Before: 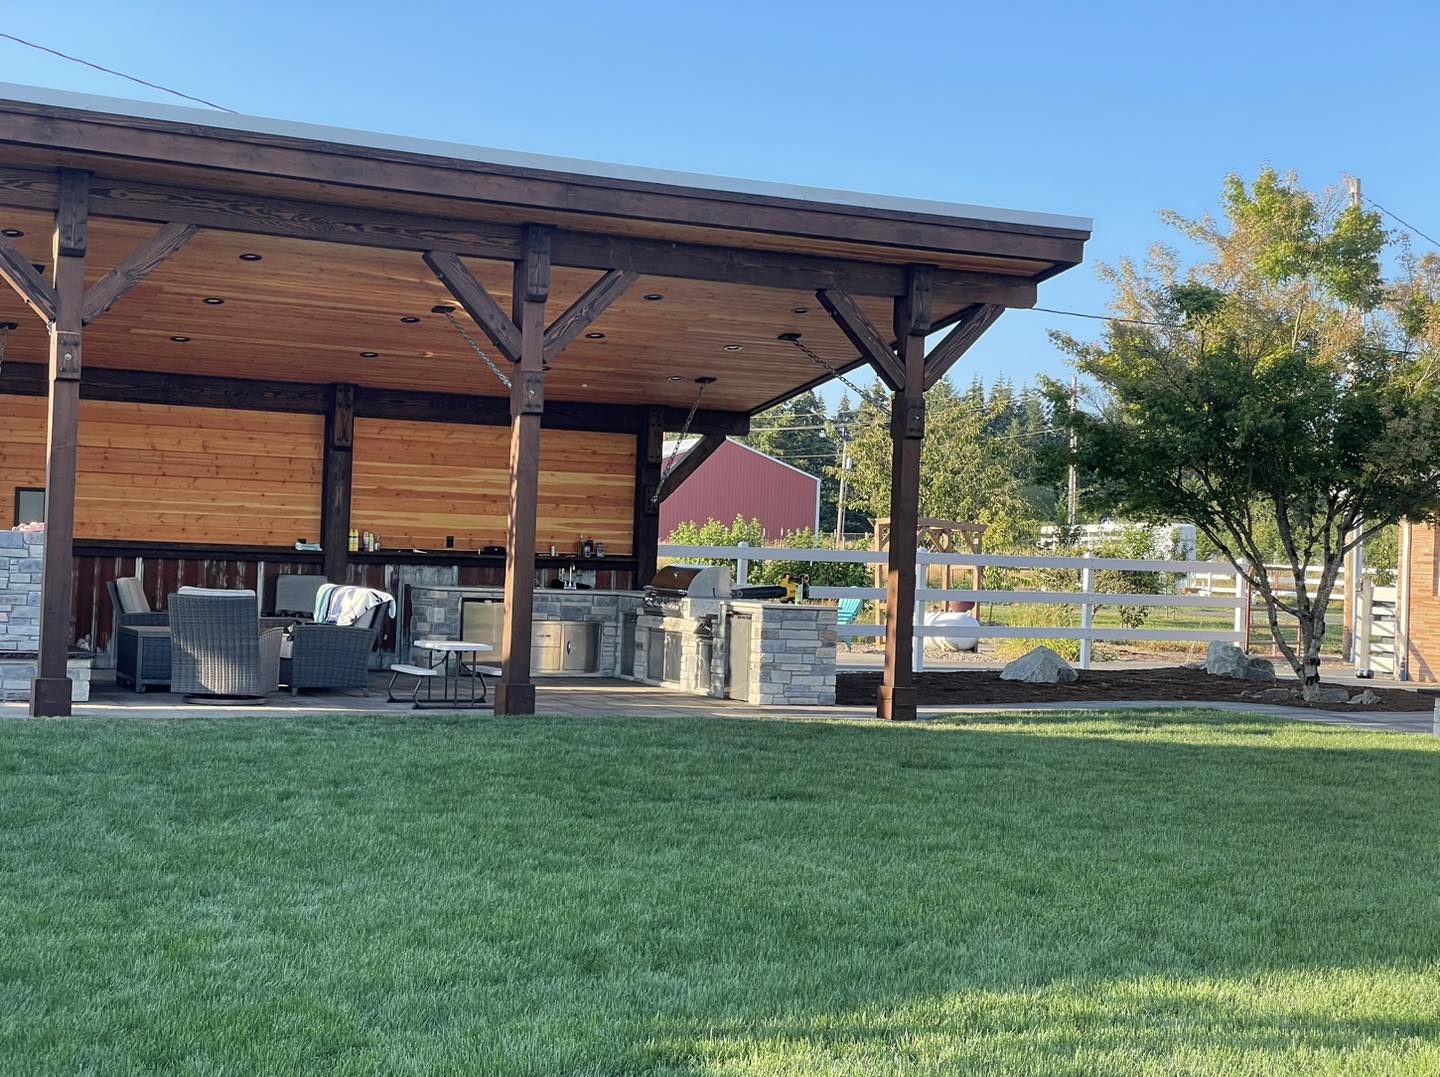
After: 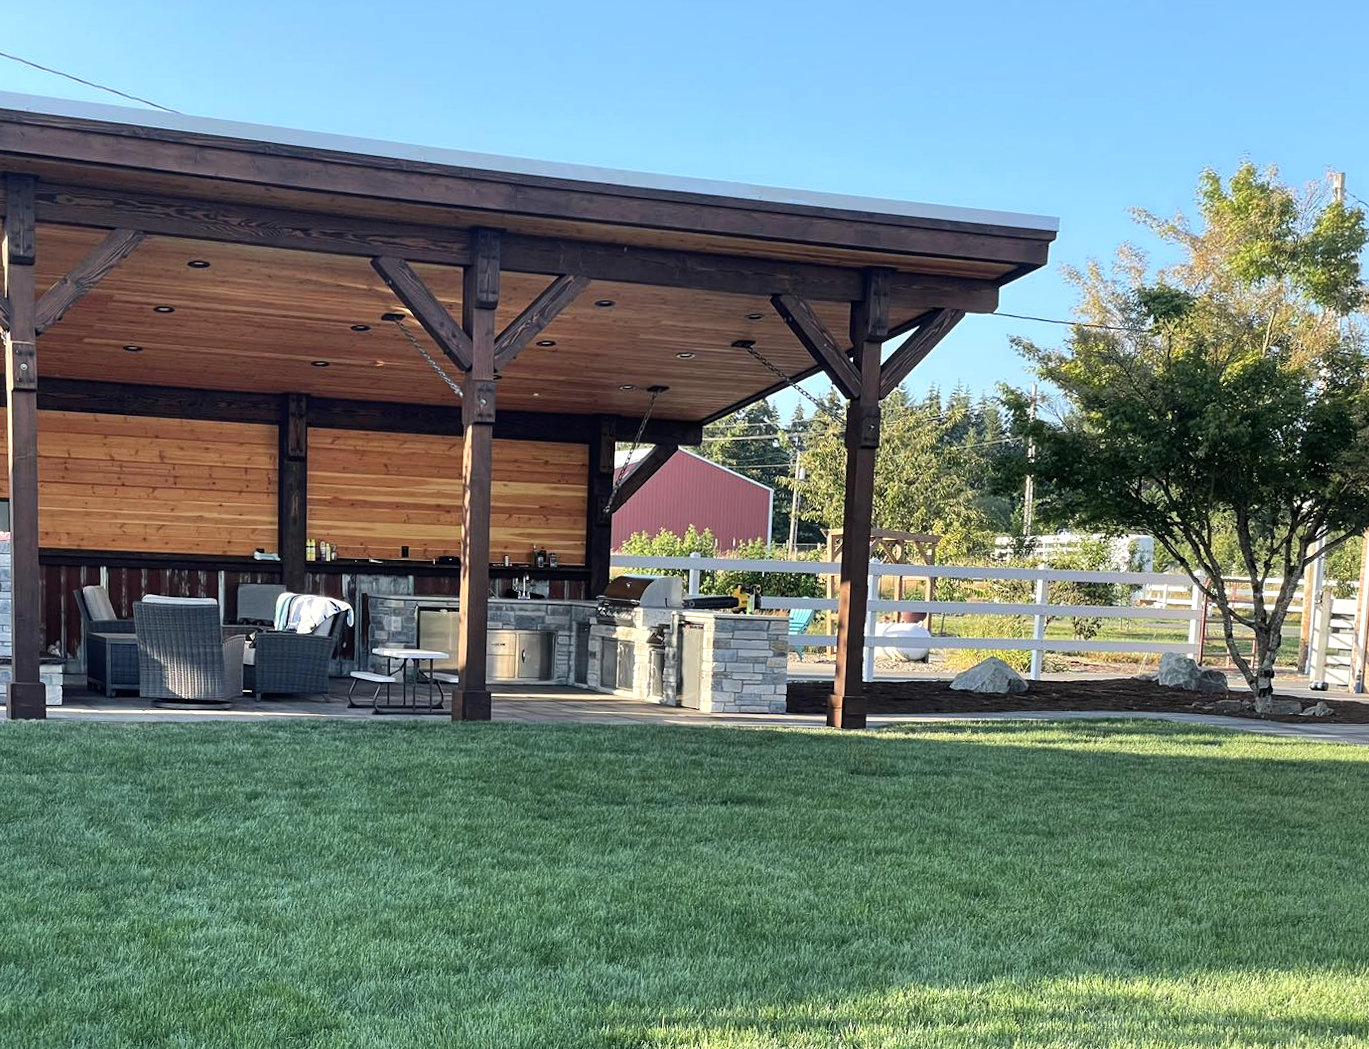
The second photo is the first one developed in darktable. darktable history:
tone equalizer: -8 EV -0.417 EV, -7 EV -0.389 EV, -6 EV -0.333 EV, -5 EV -0.222 EV, -3 EV 0.222 EV, -2 EV 0.333 EV, -1 EV 0.389 EV, +0 EV 0.417 EV, edges refinement/feathering 500, mask exposure compensation -1.57 EV, preserve details no
rotate and perspective: rotation 0.074°, lens shift (vertical) 0.096, lens shift (horizontal) -0.041, crop left 0.043, crop right 0.952, crop top 0.024, crop bottom 0.979
